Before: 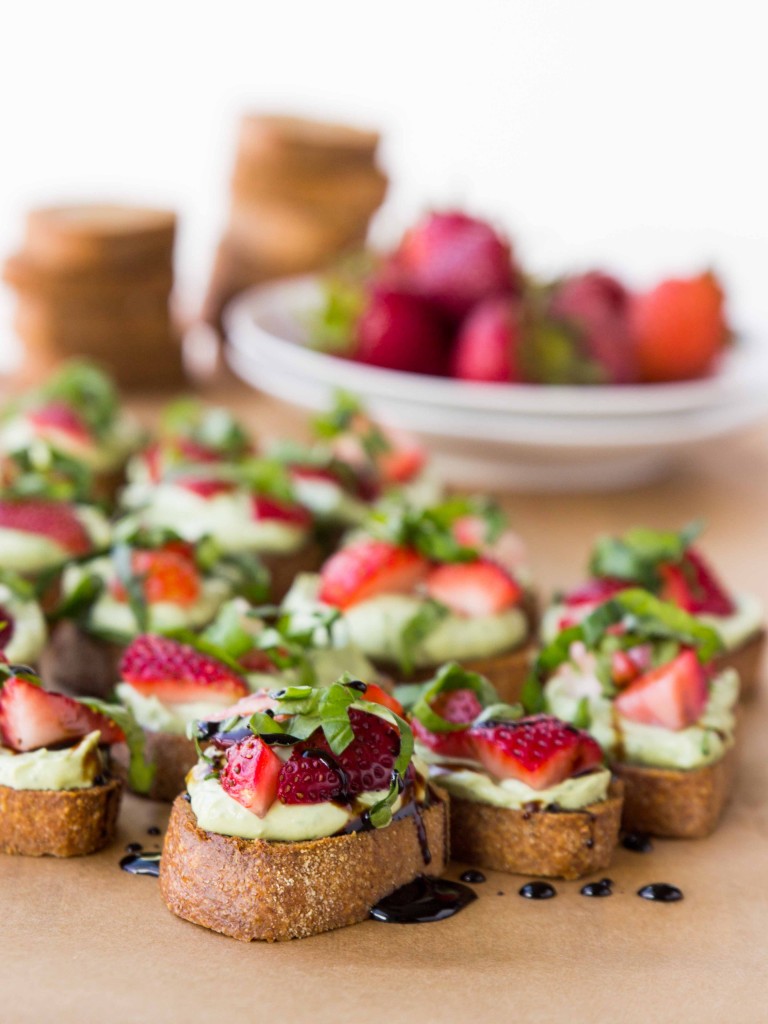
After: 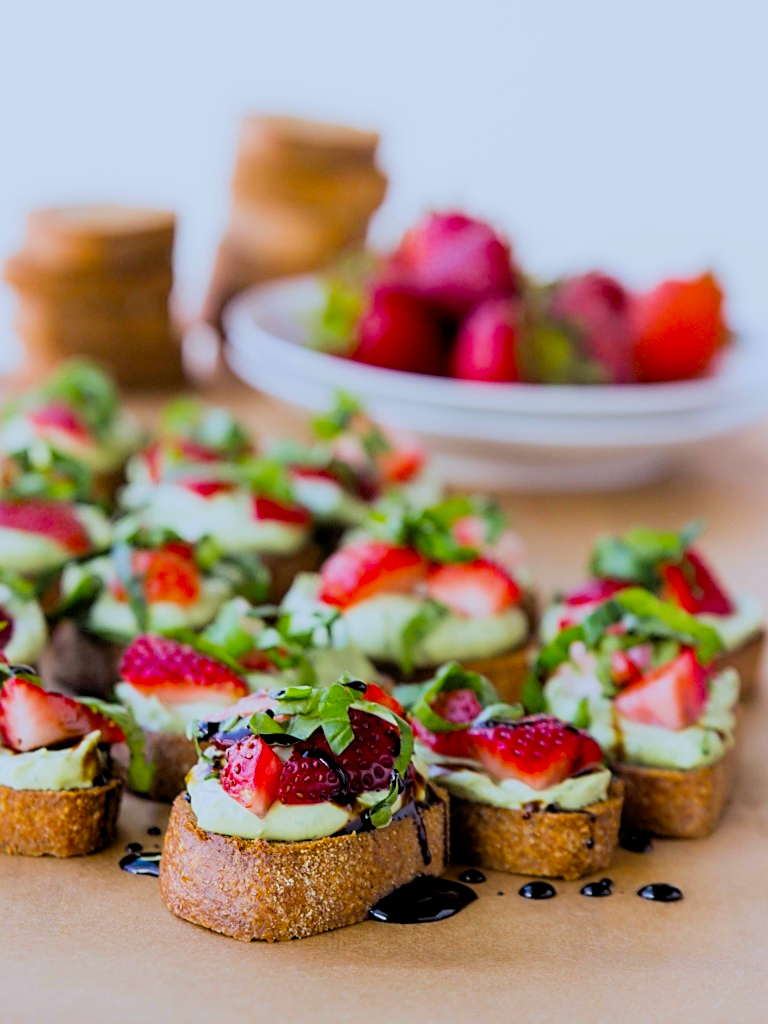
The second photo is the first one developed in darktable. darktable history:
sharpen: on, module defaults
filmic rgb: black relative exposure -7.6 EV, white relative exposure 4.64 EV, threshold 3 EV, target black luminance 0%, hardness 3.55, latitude 50.51%, contrast 1.033, highlights saturation mix 10%, shadows ↔ highlights balance -0.198%, color science v4 (2020), enable highlight reconstruction true
color calibration: x 0.372, y 0.386, temperature 4283.97 K
